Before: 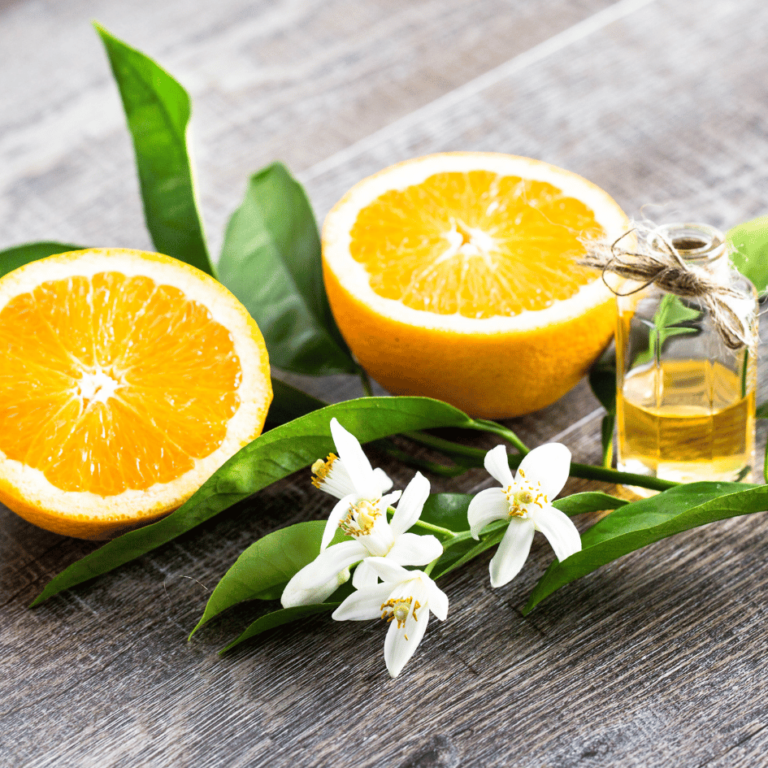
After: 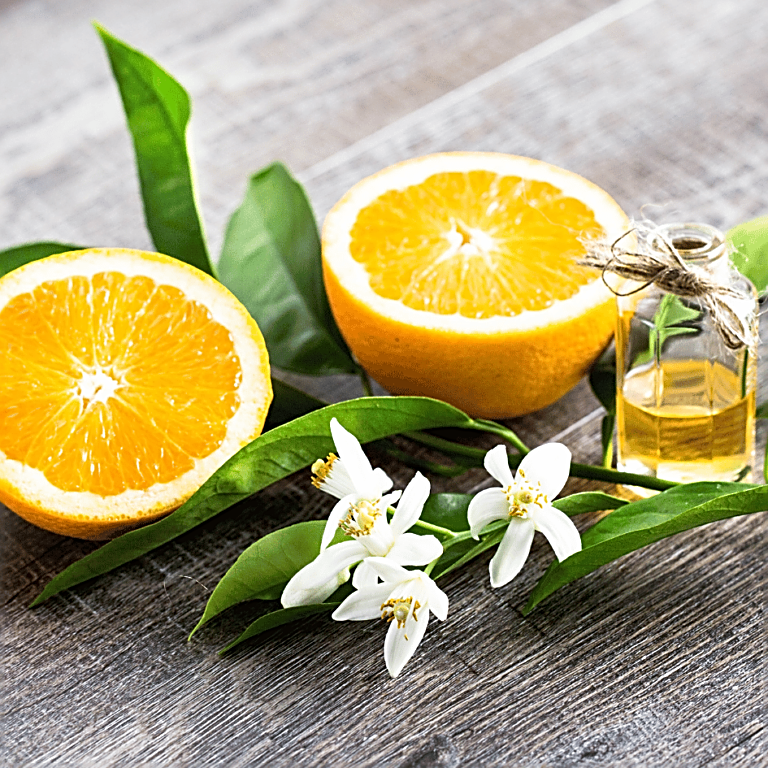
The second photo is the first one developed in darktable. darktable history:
sharpen: amount 1.008
